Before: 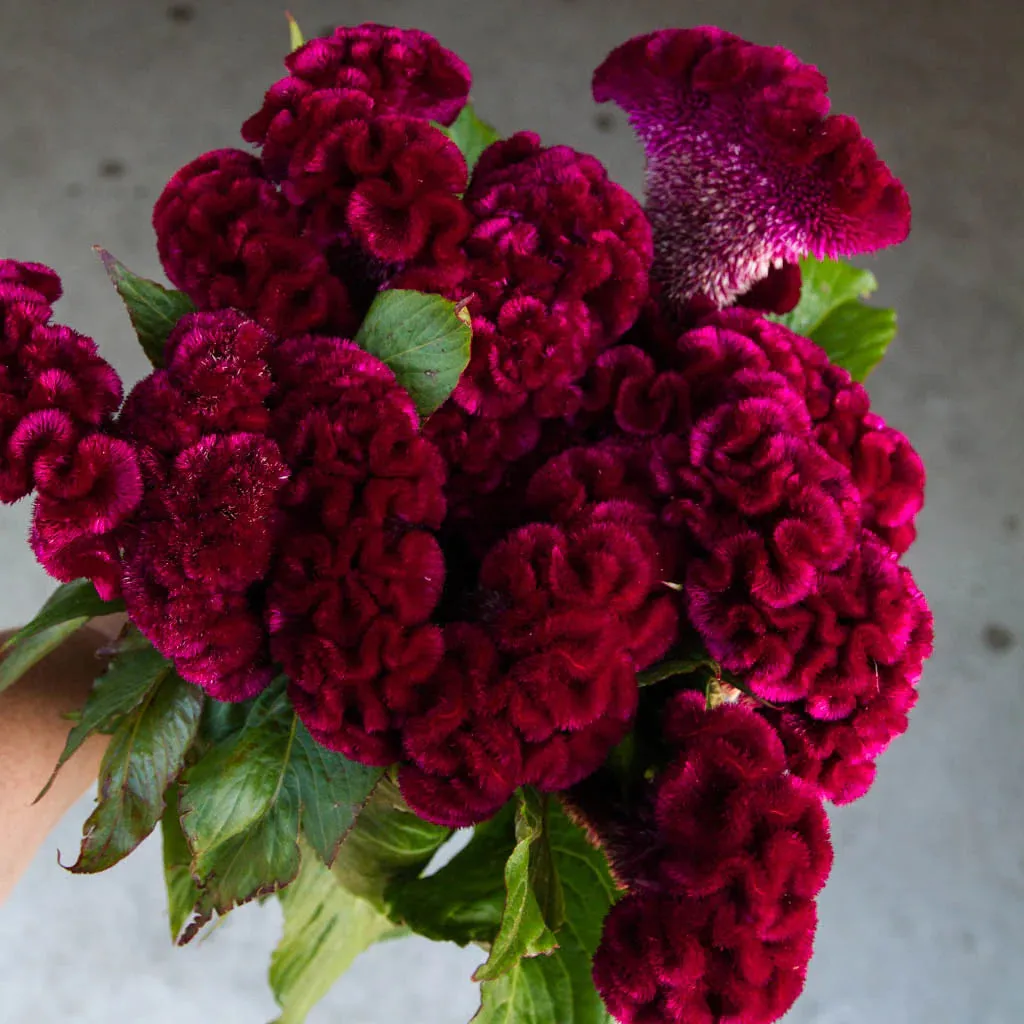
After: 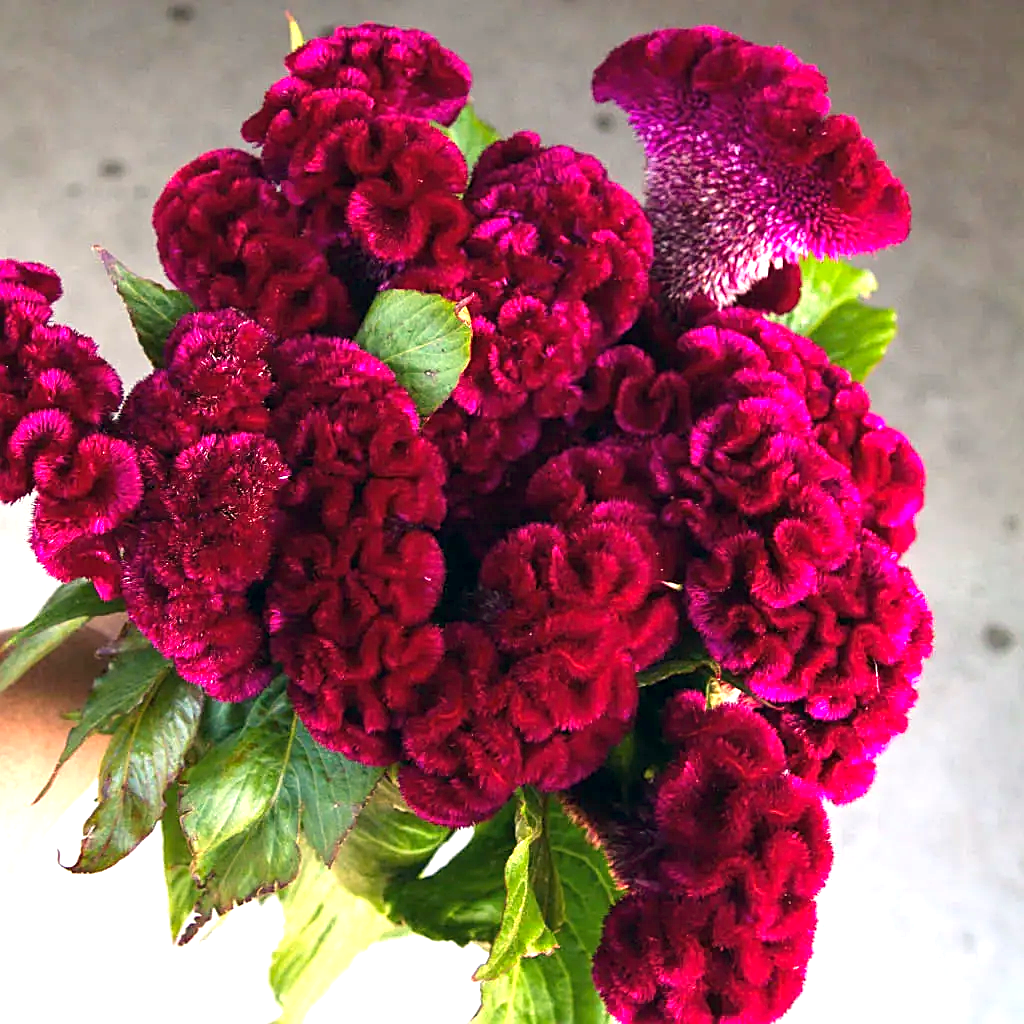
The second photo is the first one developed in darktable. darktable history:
exposure: black level correction 0, exposure 1.5 EV, compensate exposure bias true, compensate highlight preservation false
color correction: highlights a* 5.38, highlights b* 5.3, shadows a* -4.26, shadows b* -5.11
sharpen: on, module defaults
